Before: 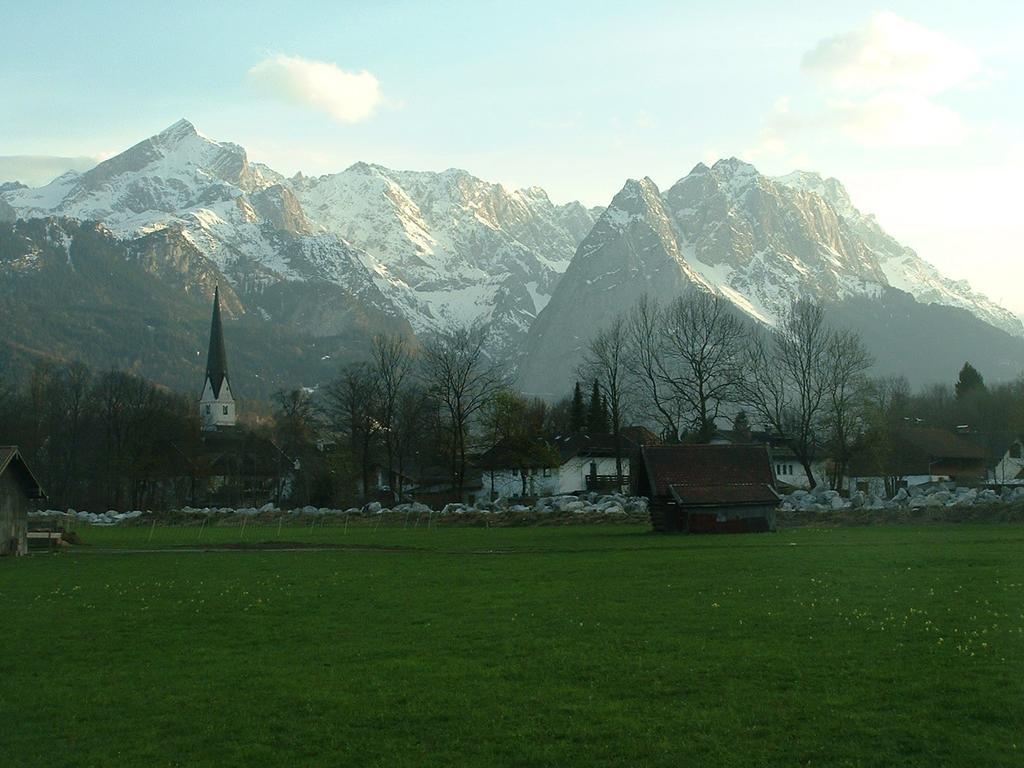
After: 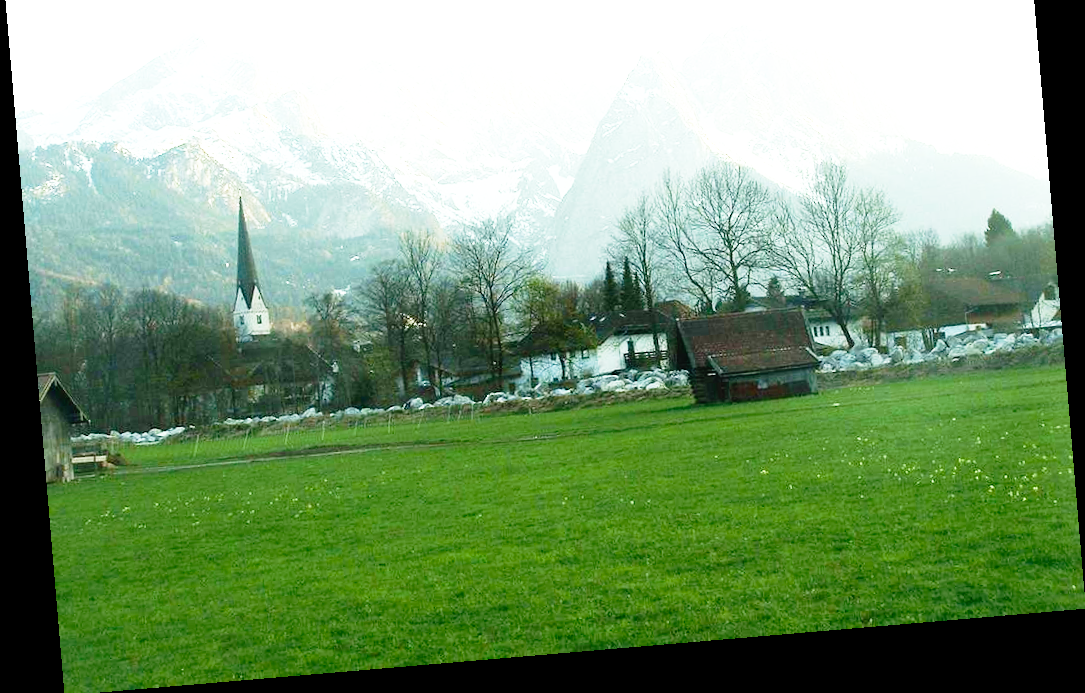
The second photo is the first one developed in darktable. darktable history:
base curve: curves: ch0 [(0, 0) (0.012, 0.01) (0.073, 0.168) (0.31, 0.711) (0.645, 0.957) (1, 1)], preserve colors none
rotate and perspective: rotation -4.86°, automatic cropping off
crop and rotate: top 18.507%
exposure: exposure 1.2 EV, compensate highlight preservation false
